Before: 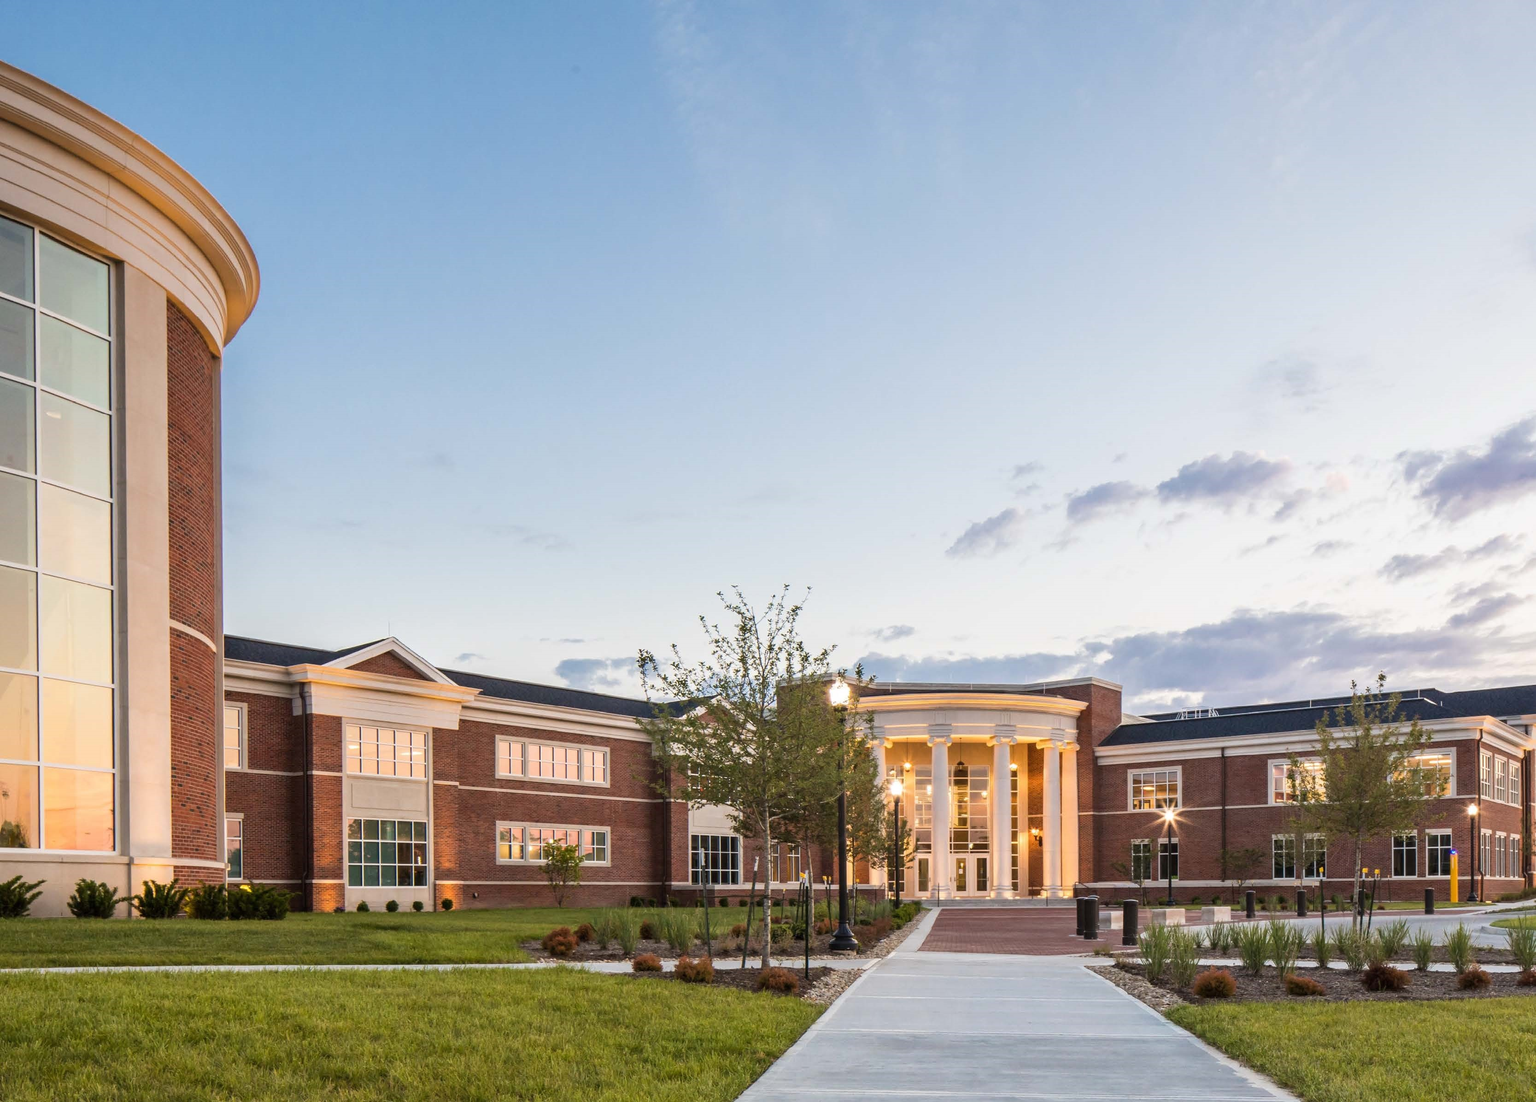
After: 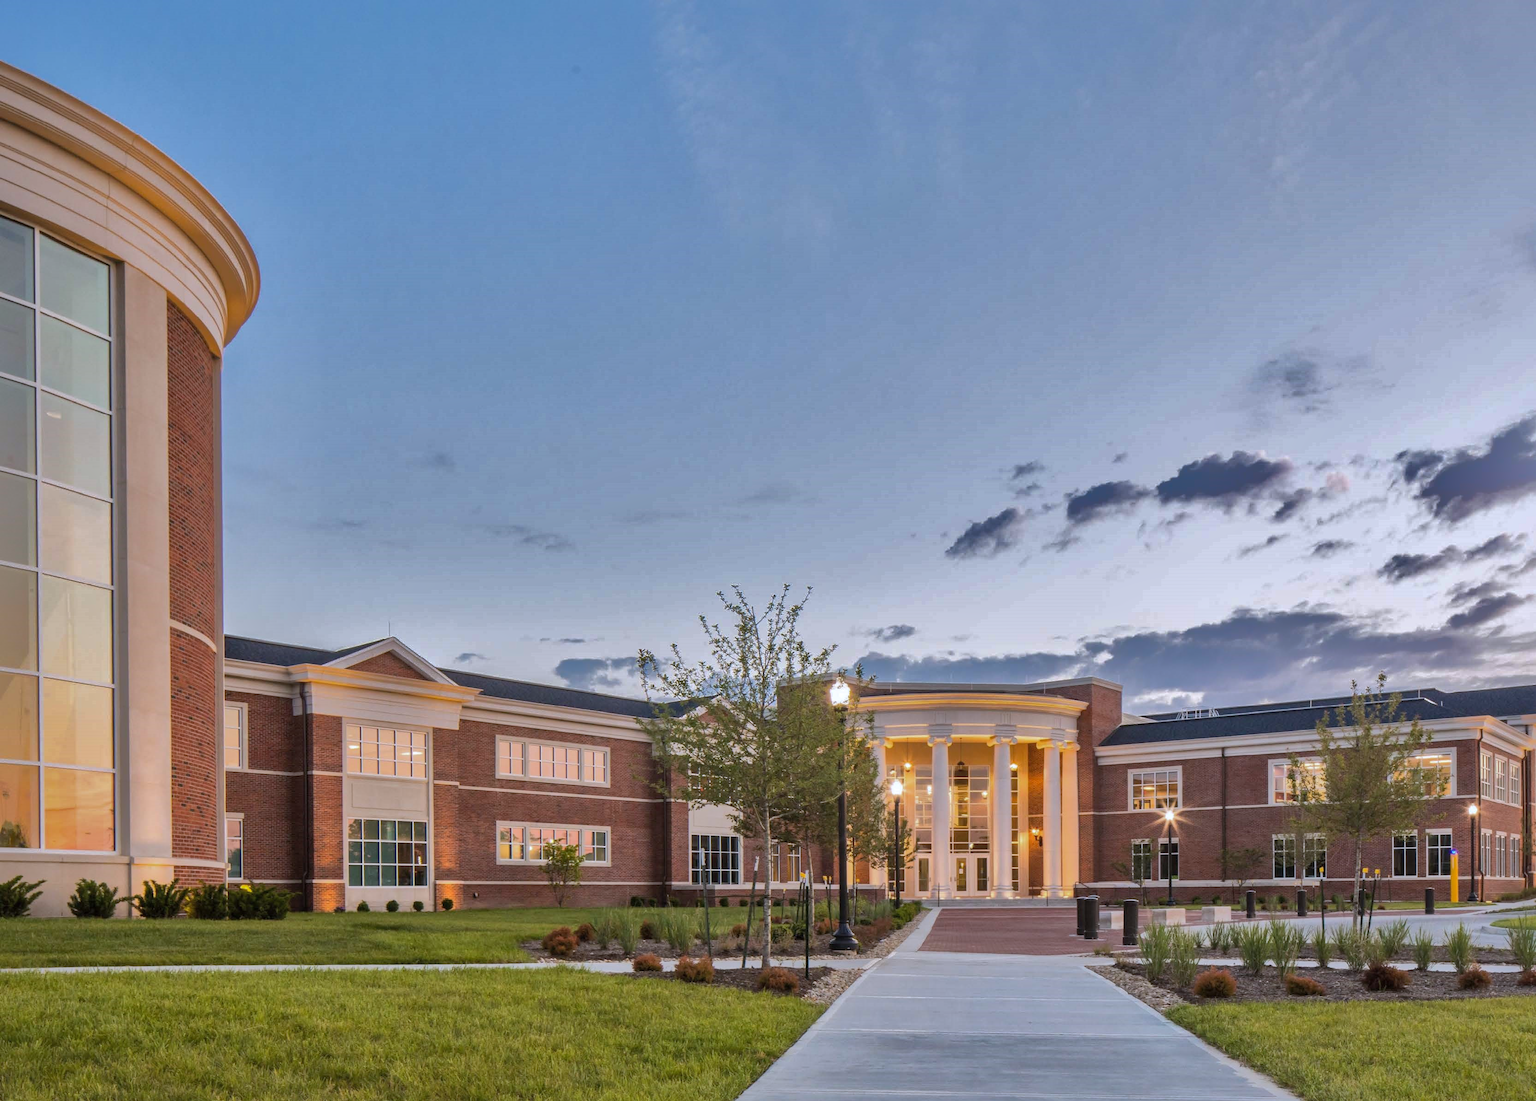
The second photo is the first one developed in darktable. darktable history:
white balance: red 0.984, blue 1.059
shadows and highlights: shadows 38.43, highlights -74.54
